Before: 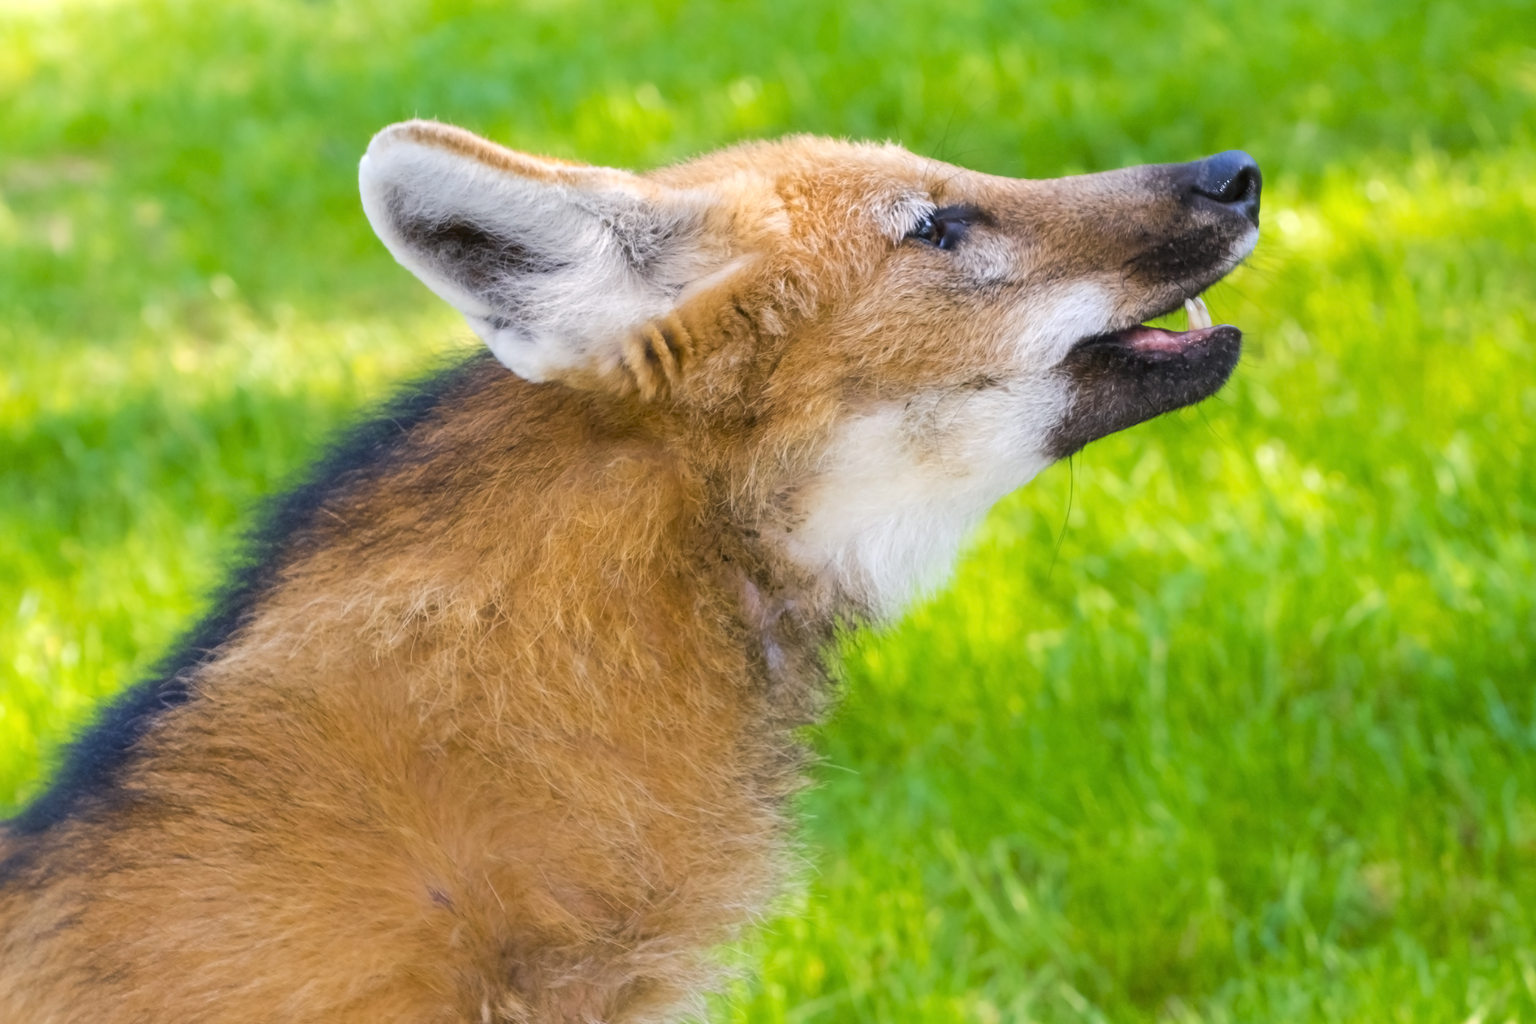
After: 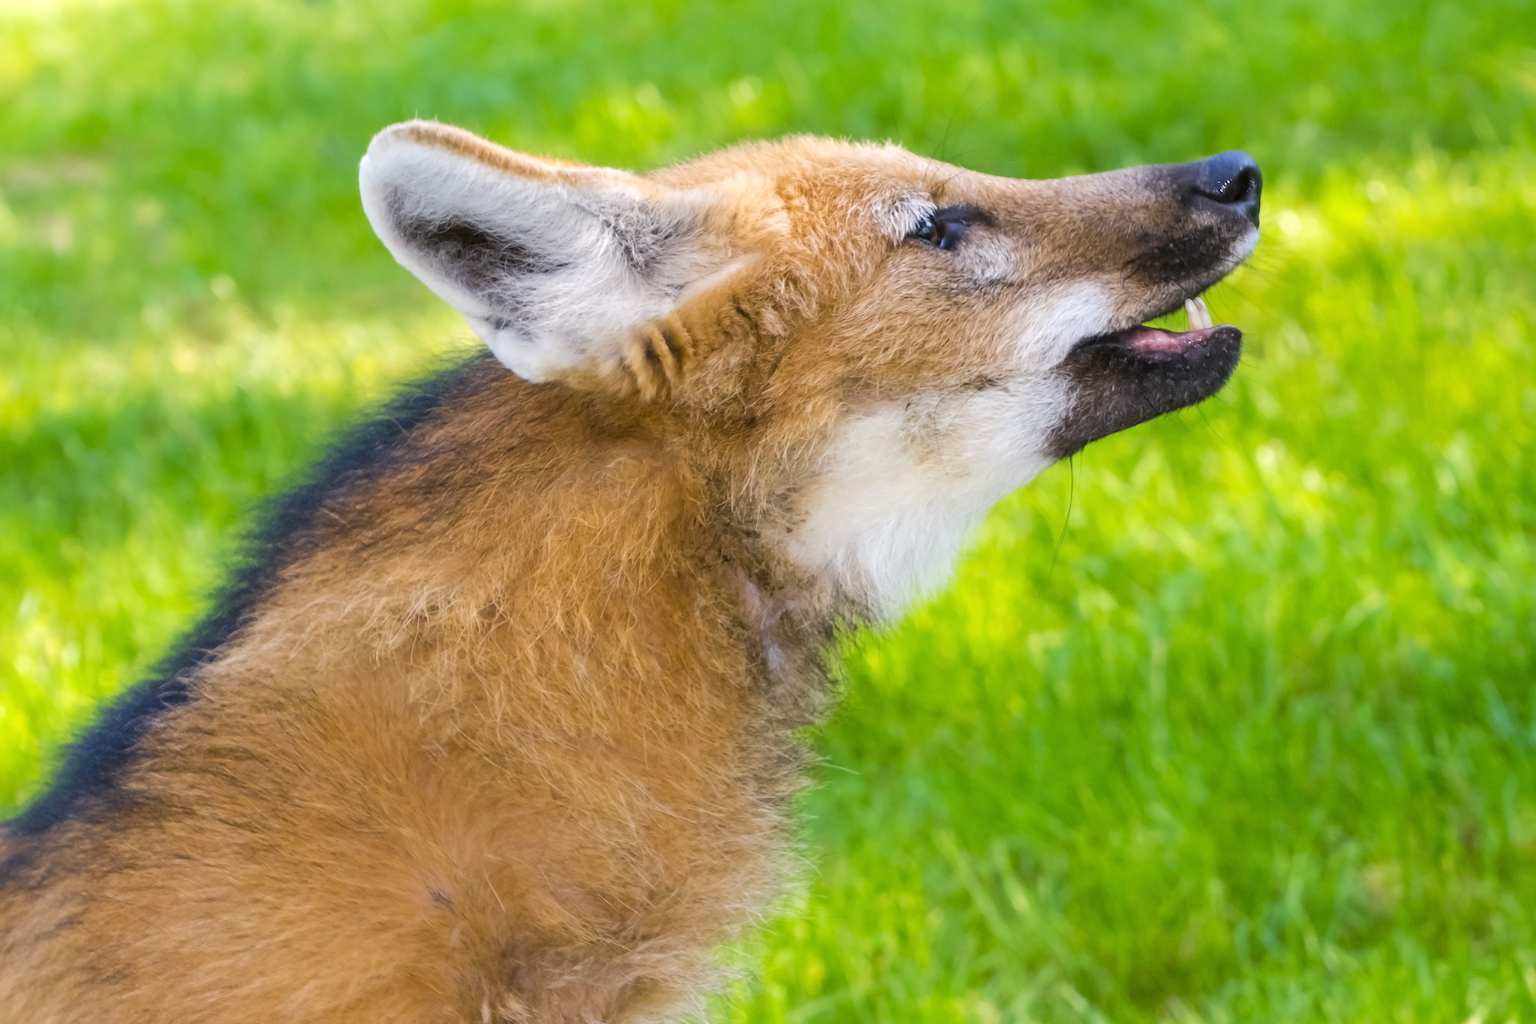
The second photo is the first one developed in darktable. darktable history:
sharpen: radius 1.002, threshold 1.135
